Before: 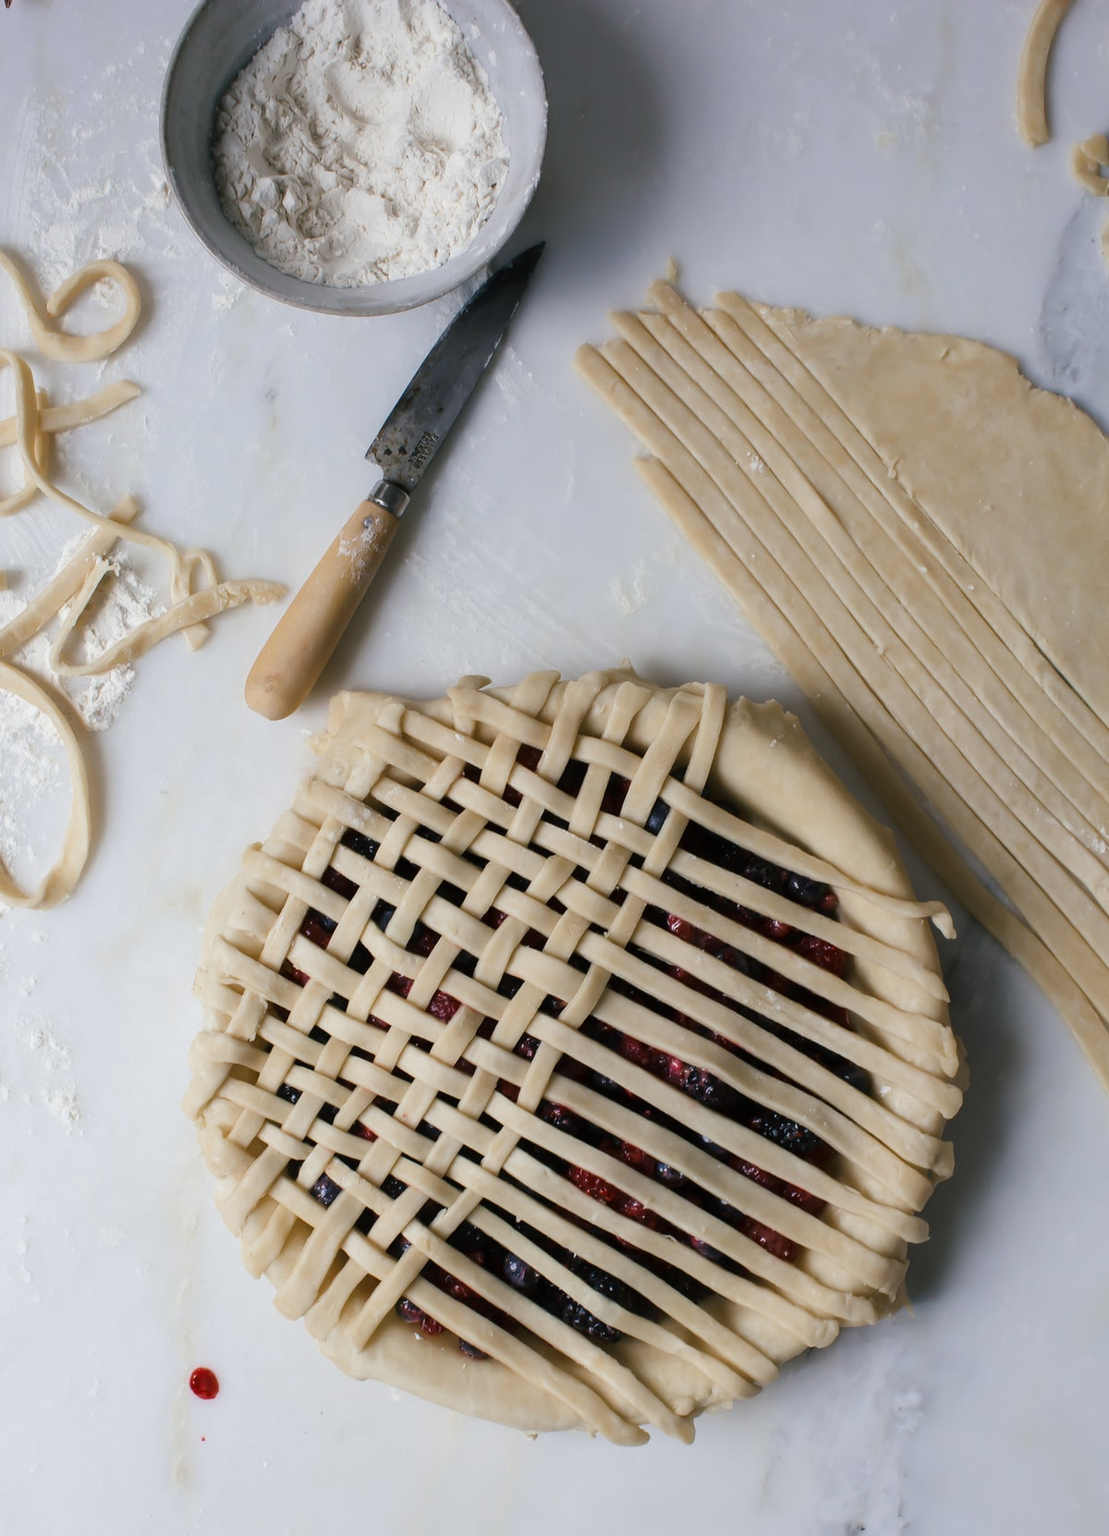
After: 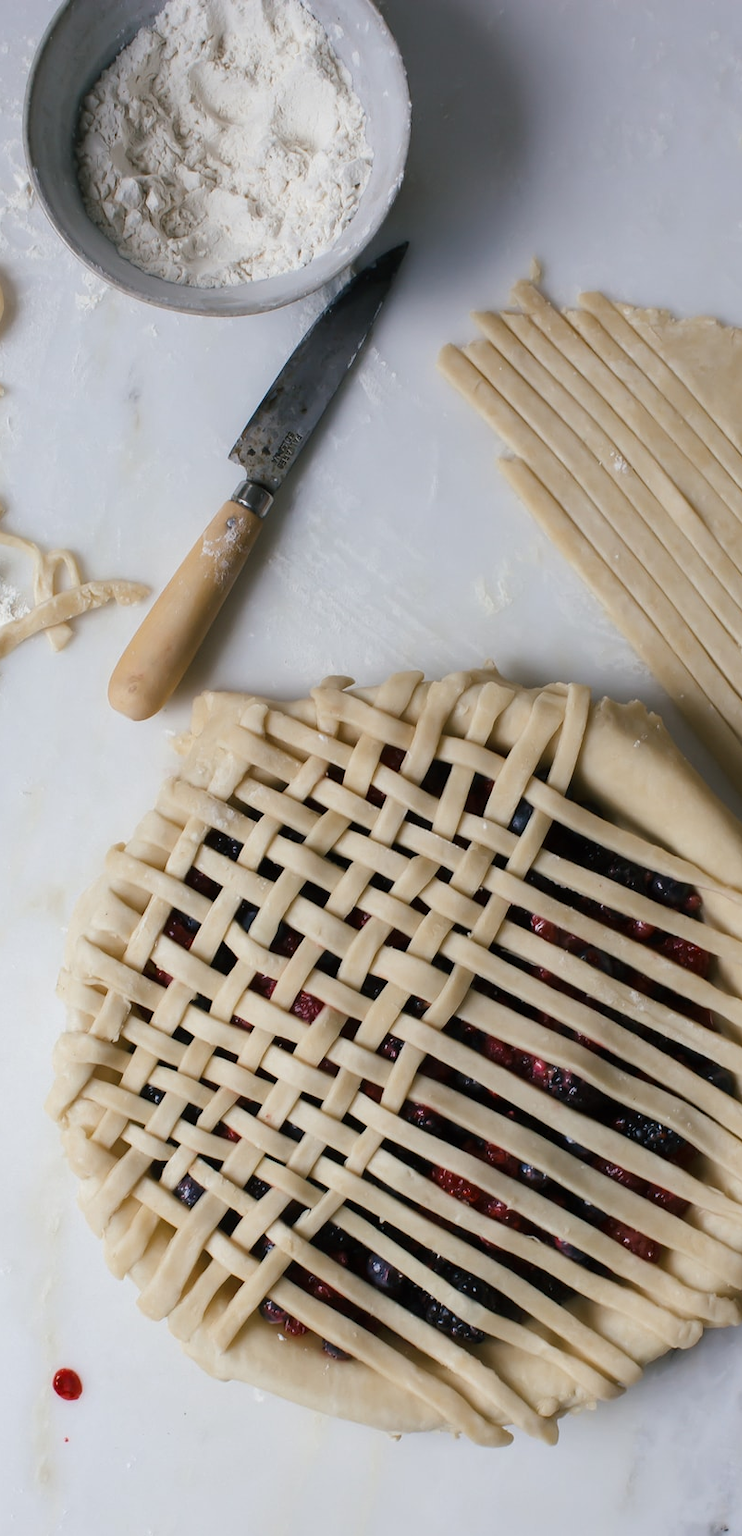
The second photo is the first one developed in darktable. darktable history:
crop and rotate: left 12.394%, right 20.689%
